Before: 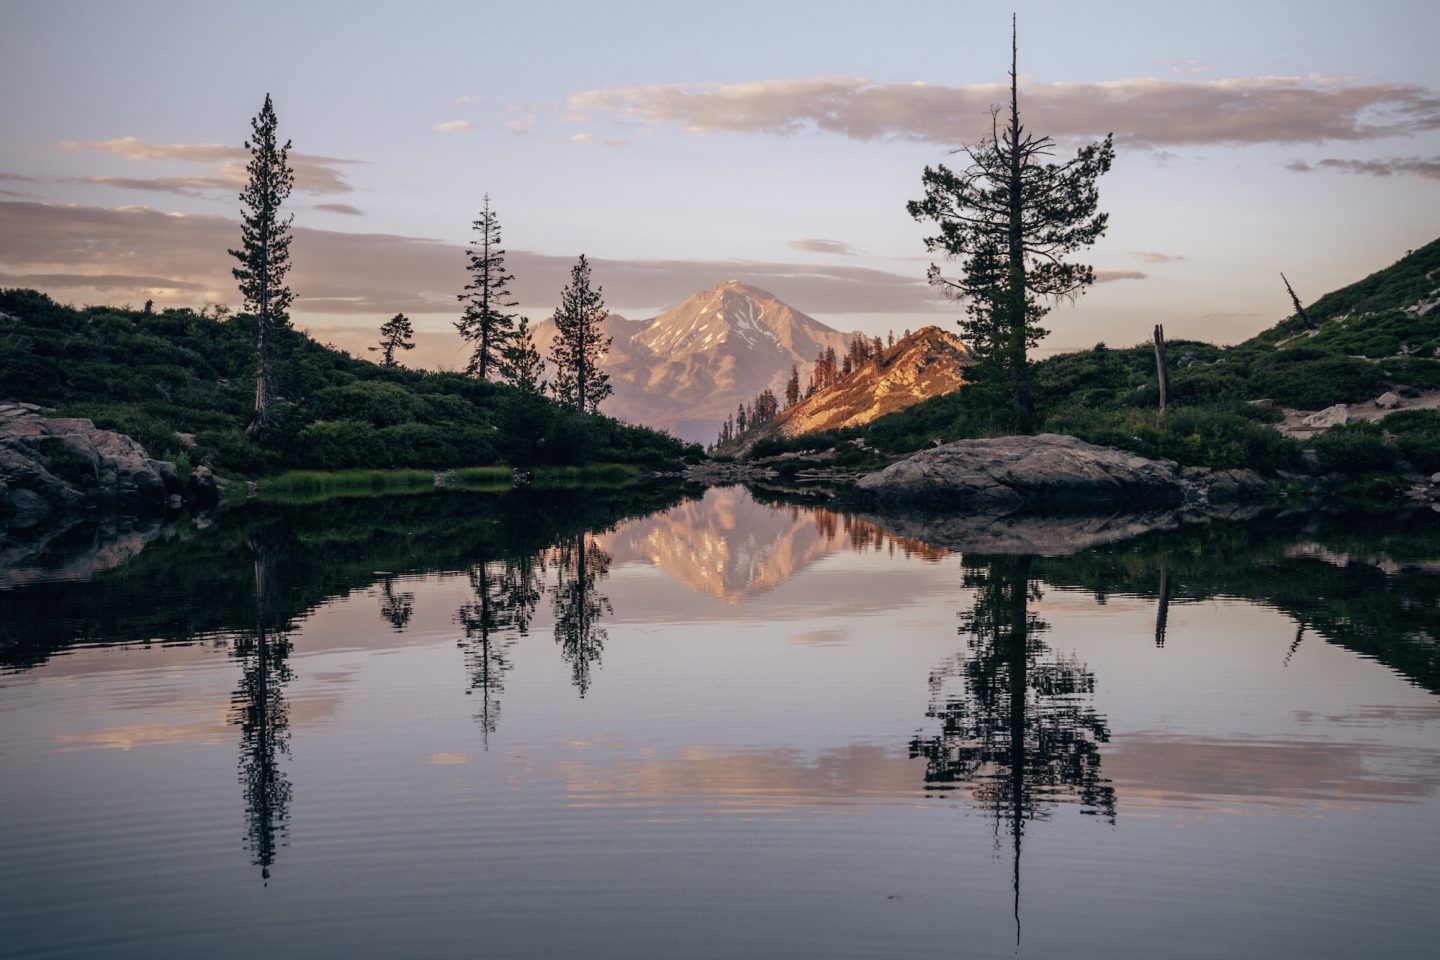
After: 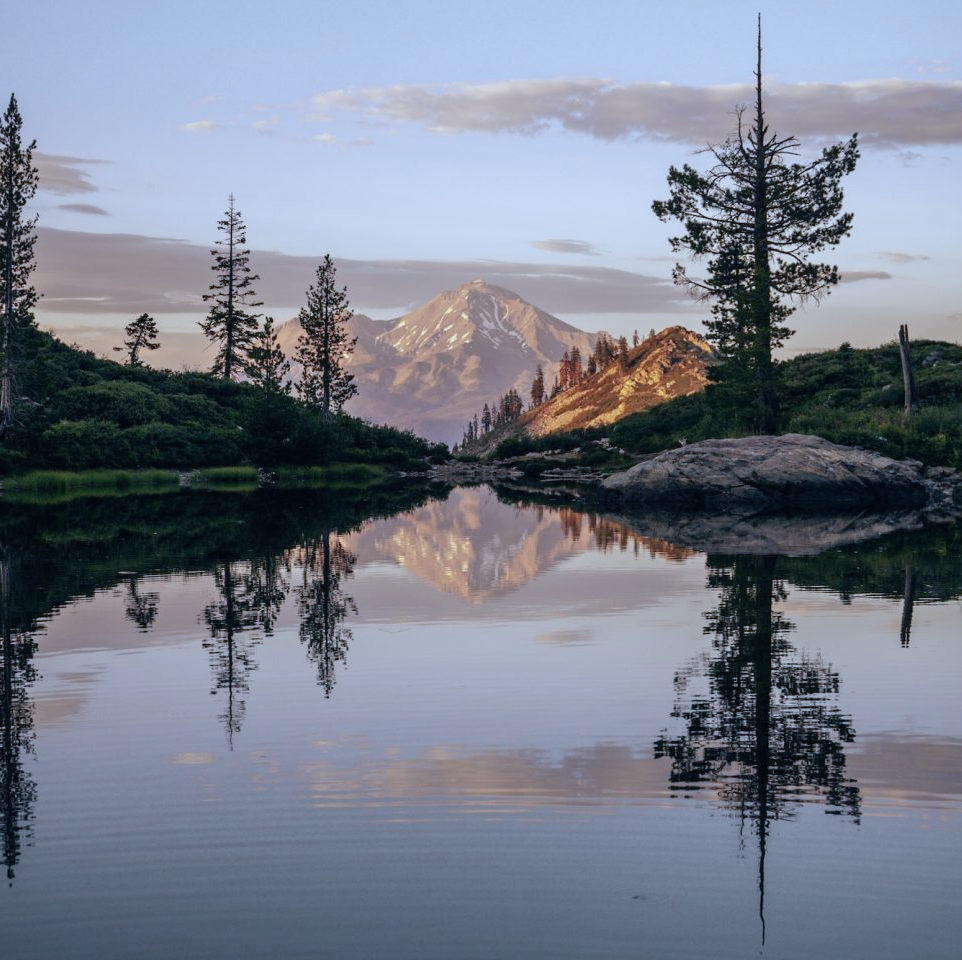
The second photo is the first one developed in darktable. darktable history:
crop and rotate: left 17.732%, right 15.423%
white balance: red 0.924, blue 1.095
